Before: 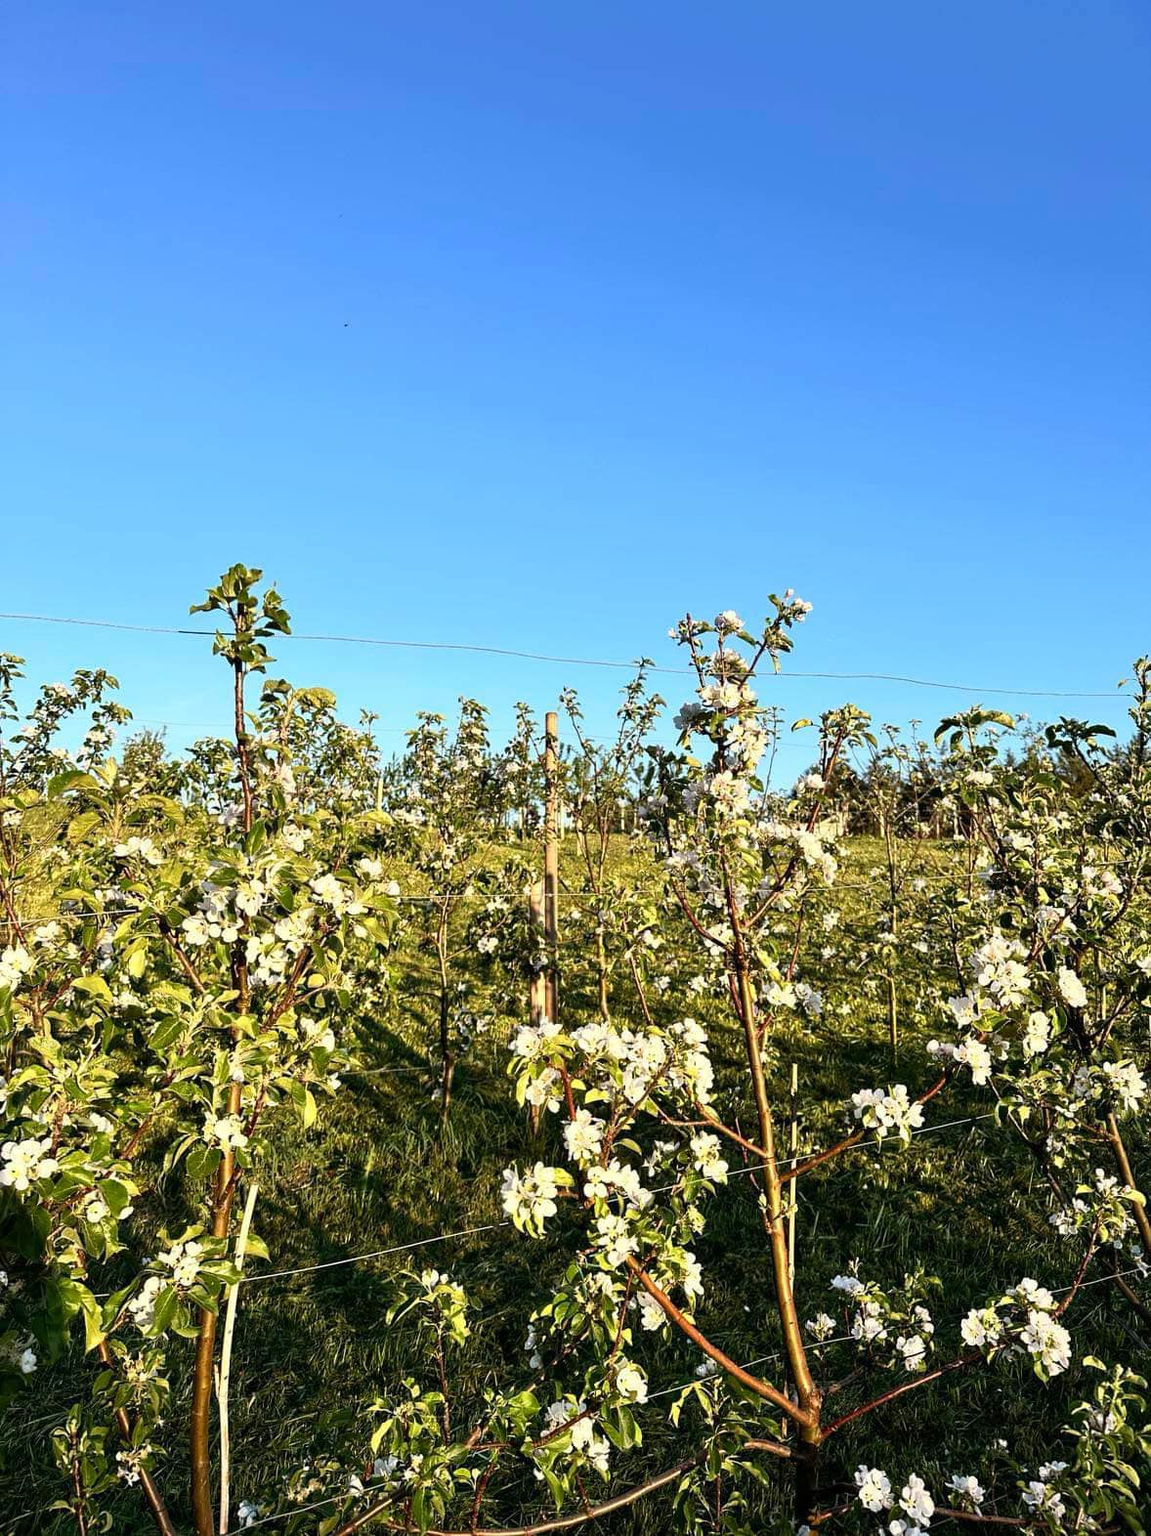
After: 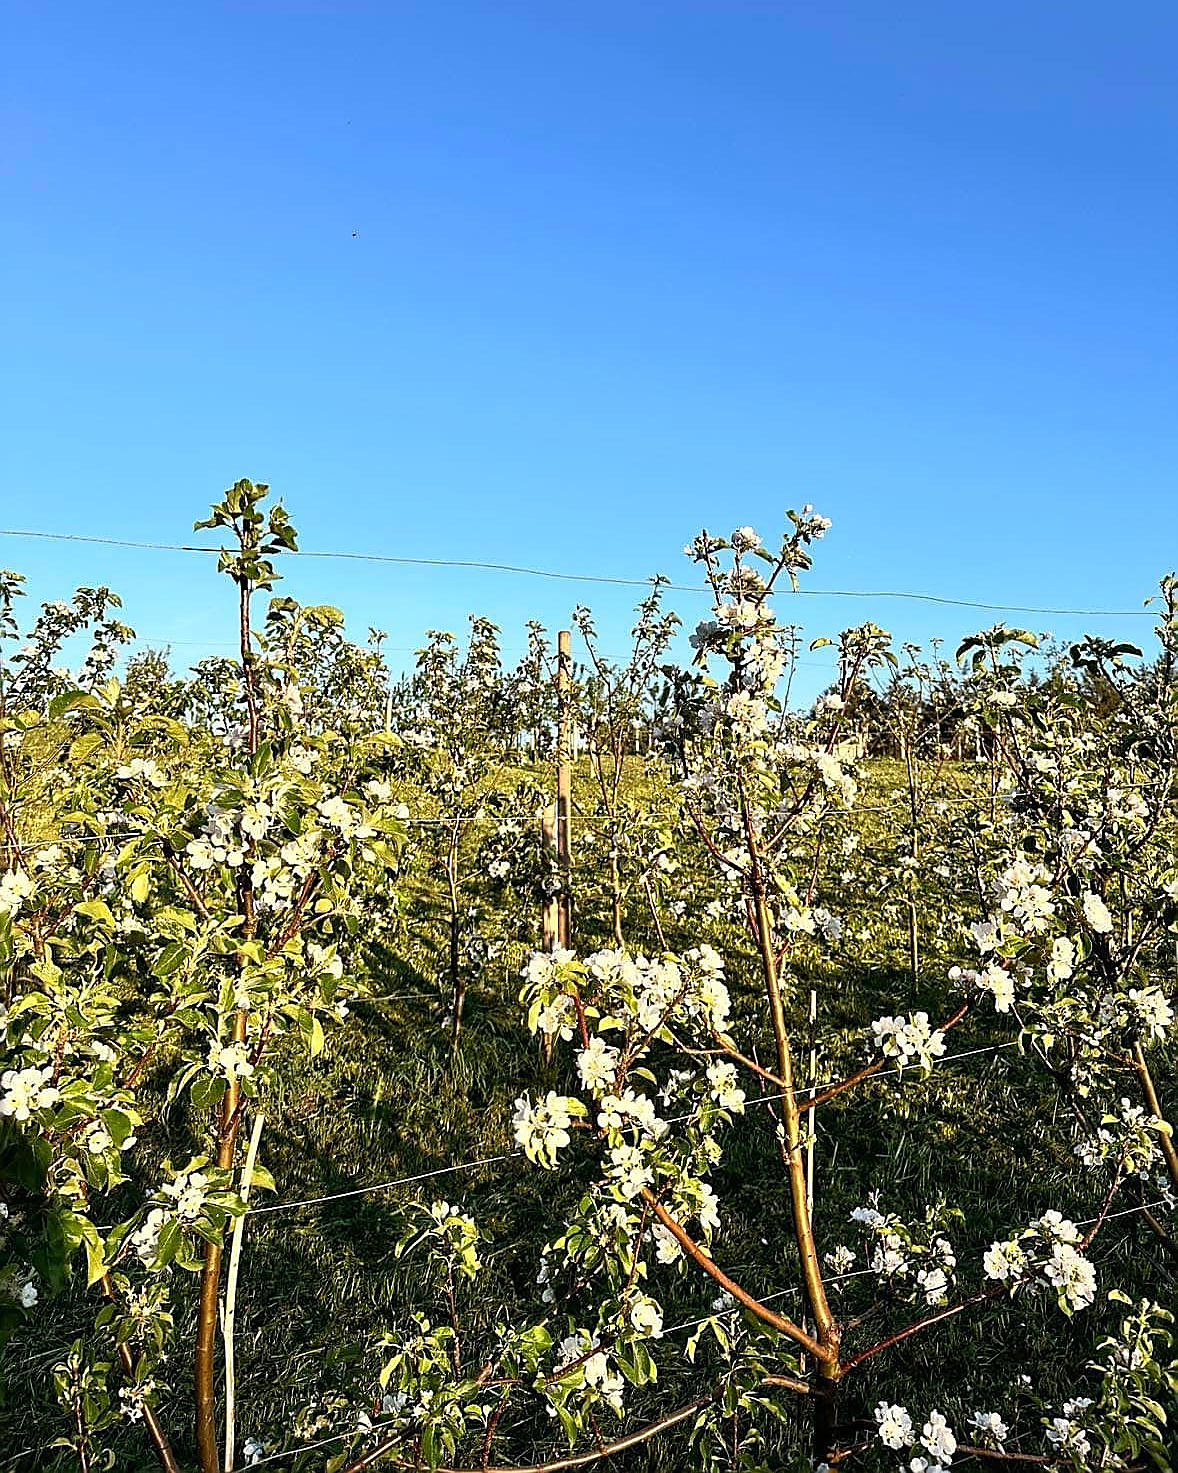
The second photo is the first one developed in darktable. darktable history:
sharpen: radius 1.4, amount 1.25, threshold 0.7
crop and rotate: top 6.25%
exposure: compensate highlight preservation false
